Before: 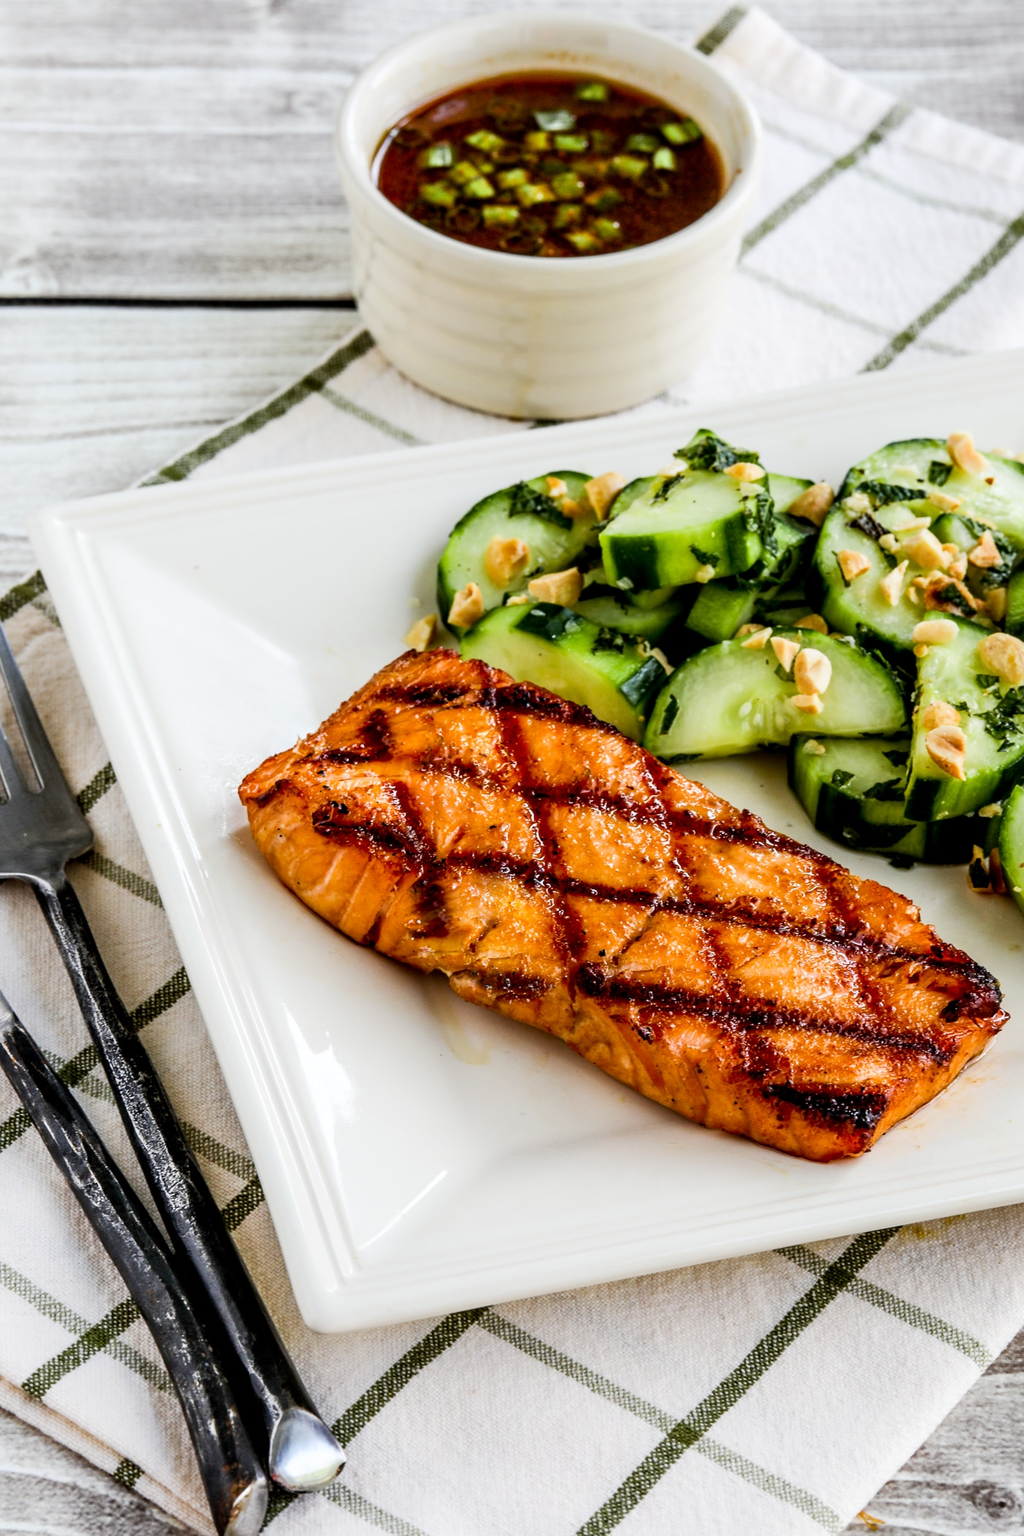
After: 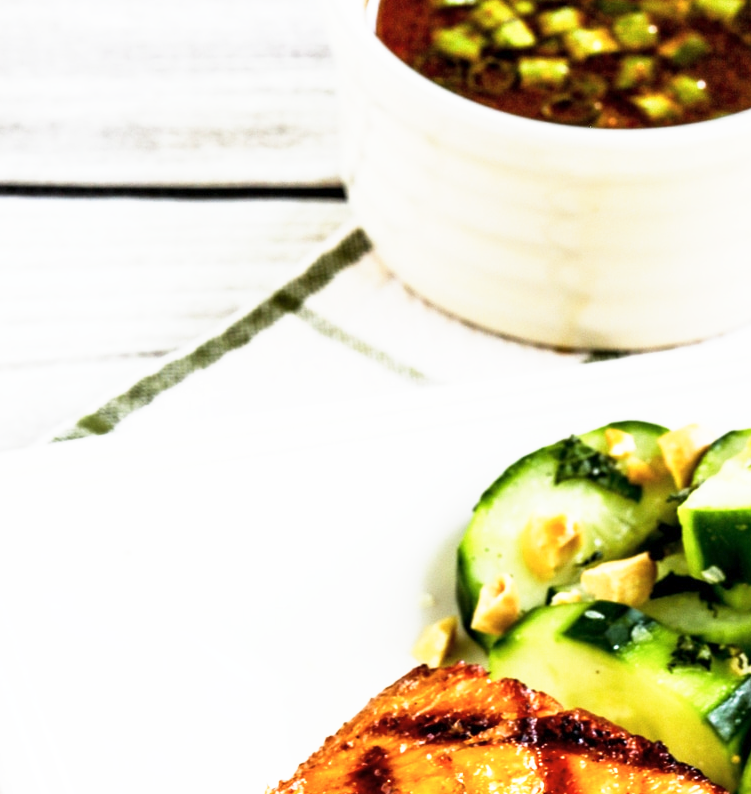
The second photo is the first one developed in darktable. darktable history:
color zones: curves: ch1 [(0, 0.469) (0.01, 0.469) (0.12, 0.446) (0.248, 0.469) (0.5, 0.5) (0.748, 0.5) (0.99, 0.469) (1, 0.469)]
base curve: curves: ch0 [(0, 0) (0.495, 0.917) (1, 1)], preserve colors none
crop: left 10.121%, top 10.631%, right 36.218%, bottom 51.526%
